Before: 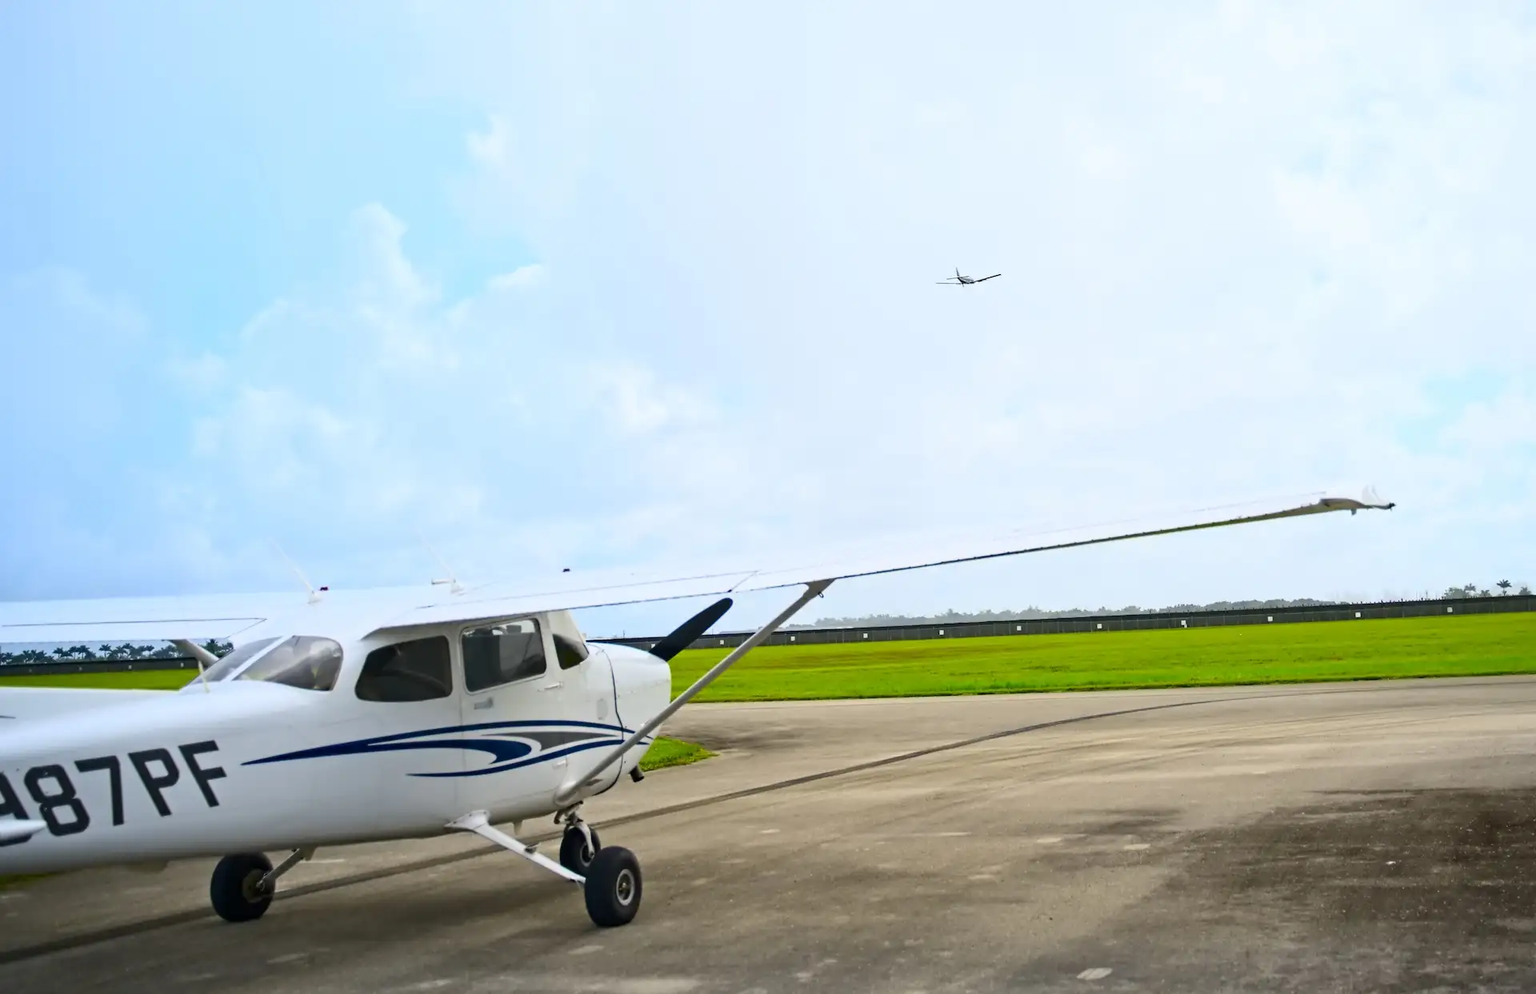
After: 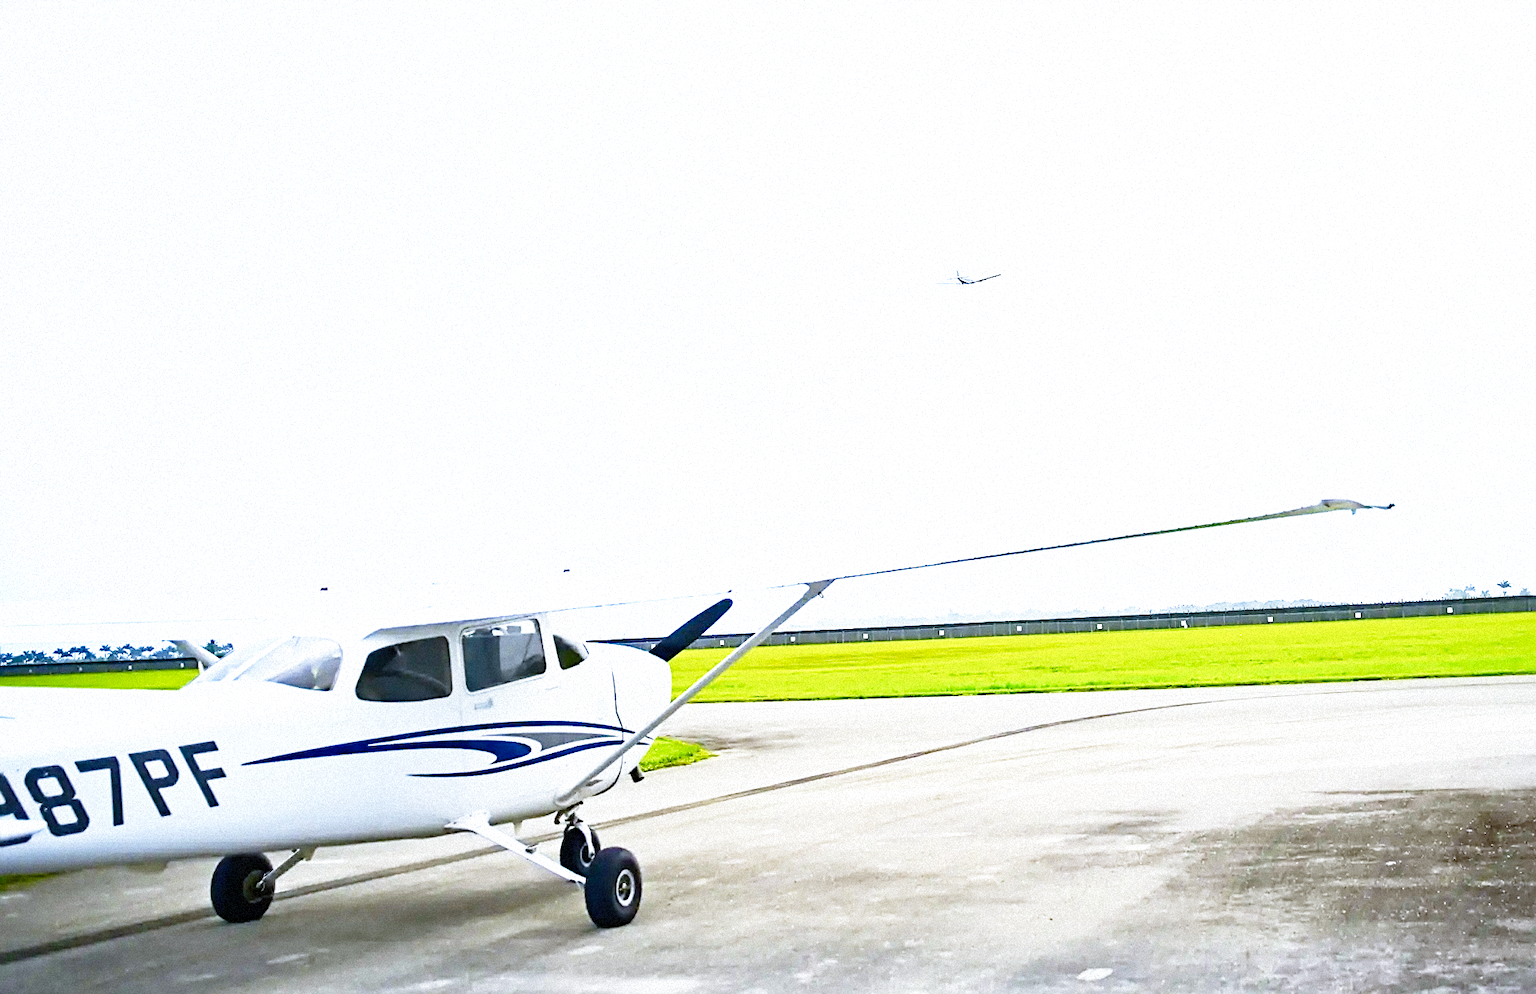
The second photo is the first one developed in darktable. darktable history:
white balance: red 0.948, green 1.02, blue 1.176
vignetting: fall-off start 116.67%, fall-off radius 59.26%, brightness -0.31, saturation -0.056
exposure: exposure 0.636 EV, compensate highlight preservation false
base curve: curves: ch0 [(0, 0) (0.012, 0.01) (0.073, 0.168) (0.31, 0.711) (0.645, 0.957) (1, 1)], preserve colors none
sharpen: on, module defaults
grain: mid-tones bias 0%
